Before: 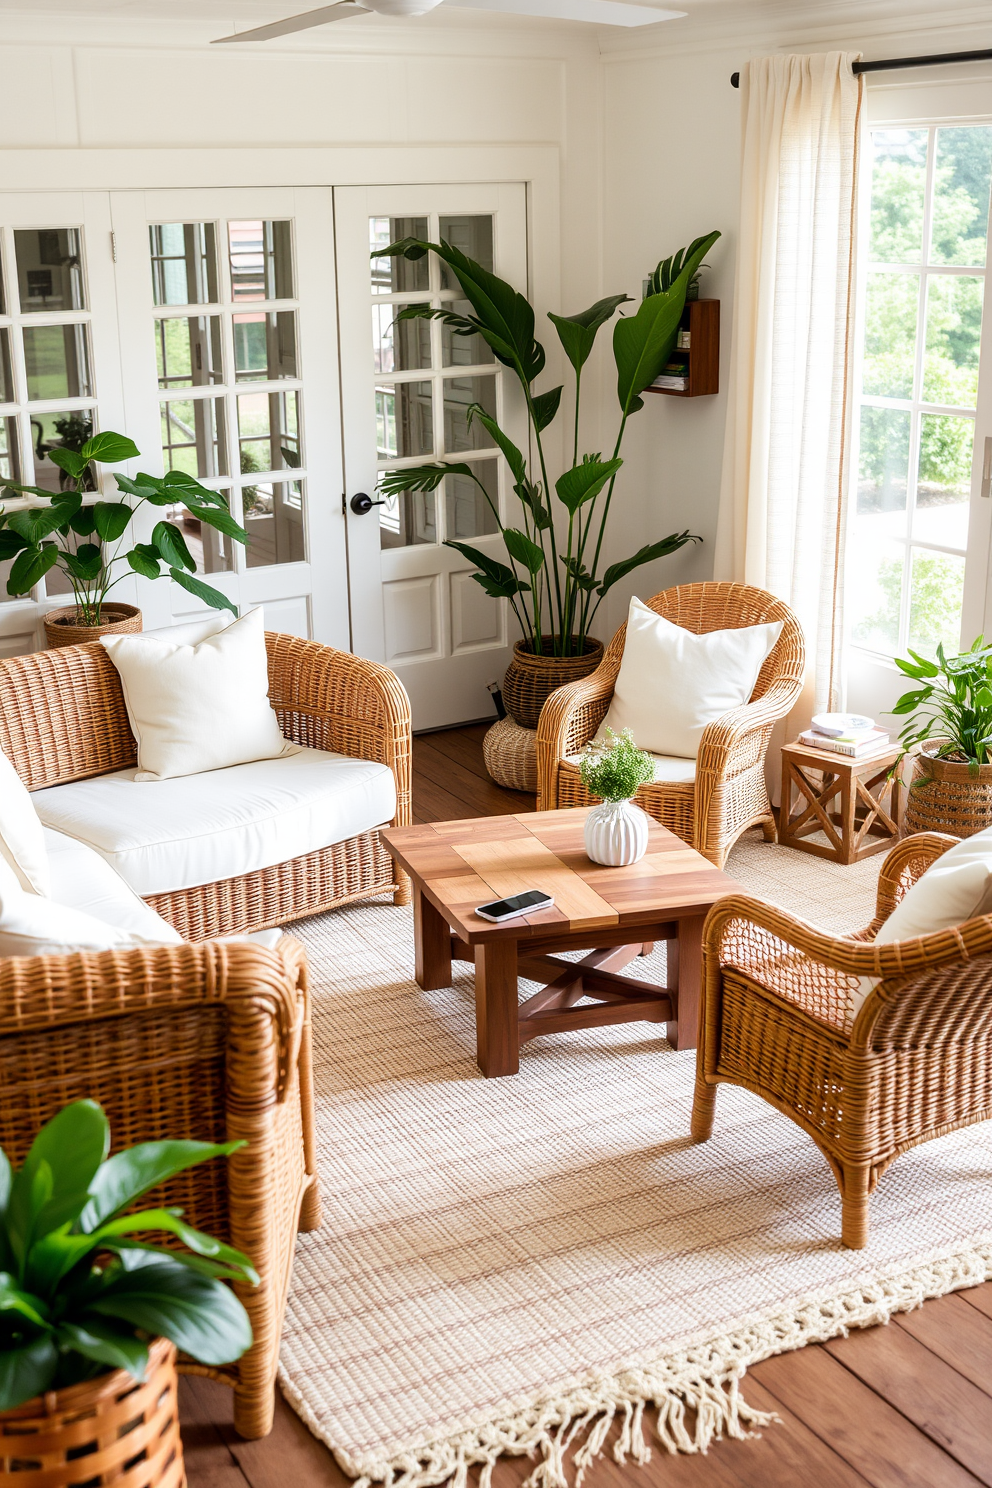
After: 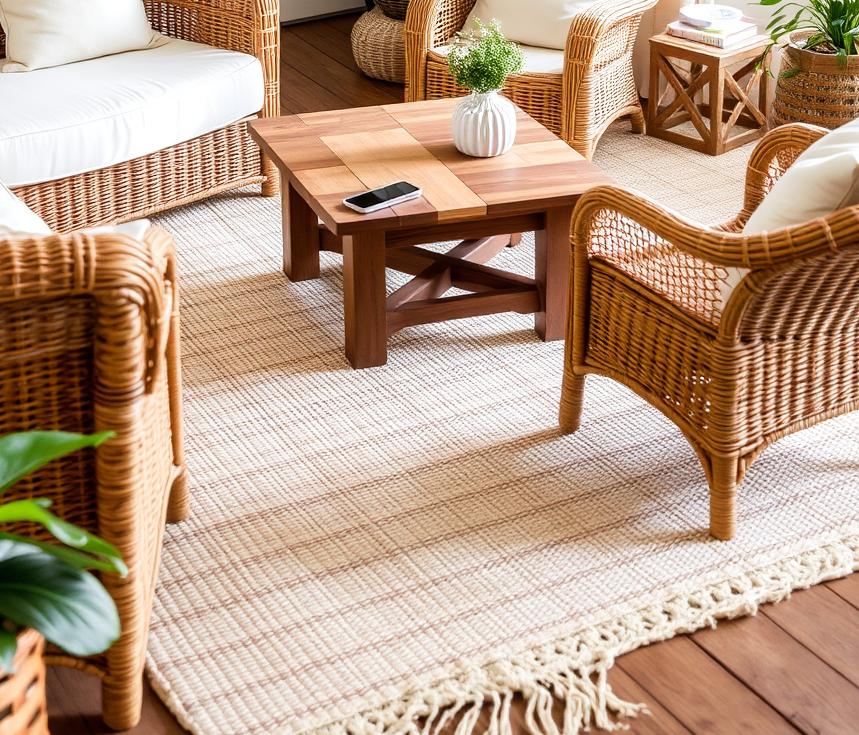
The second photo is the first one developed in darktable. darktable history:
exposure: exposure 0.029 EV, compensate highlight preservation false
crop and rotate: left 13.315%, top 47.67%, bottom 2.88%
